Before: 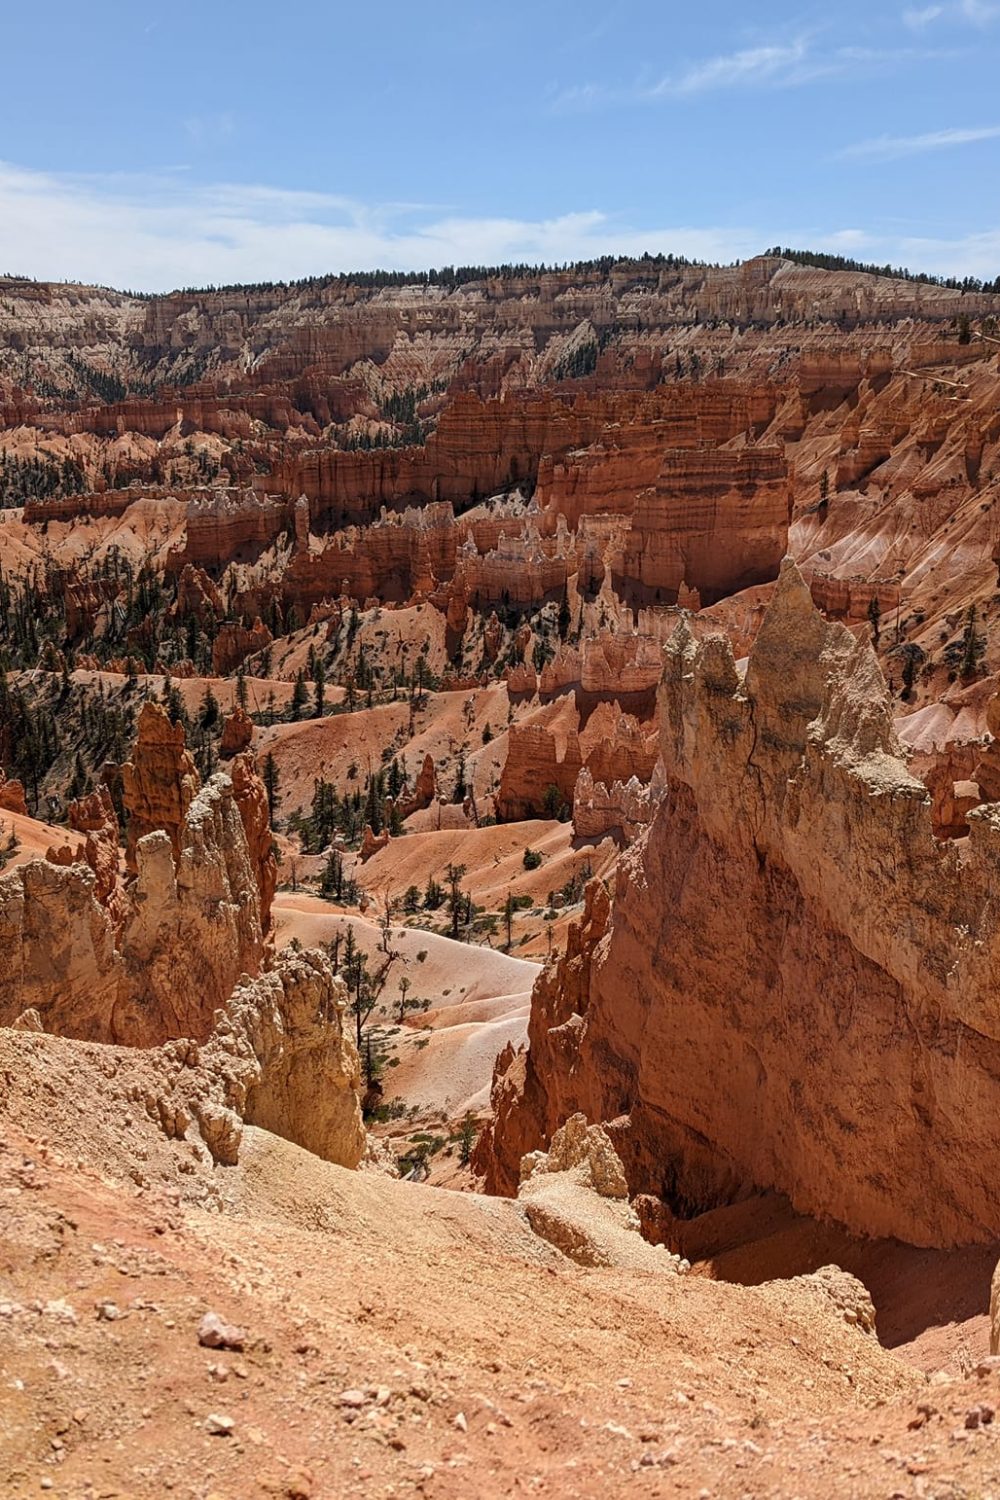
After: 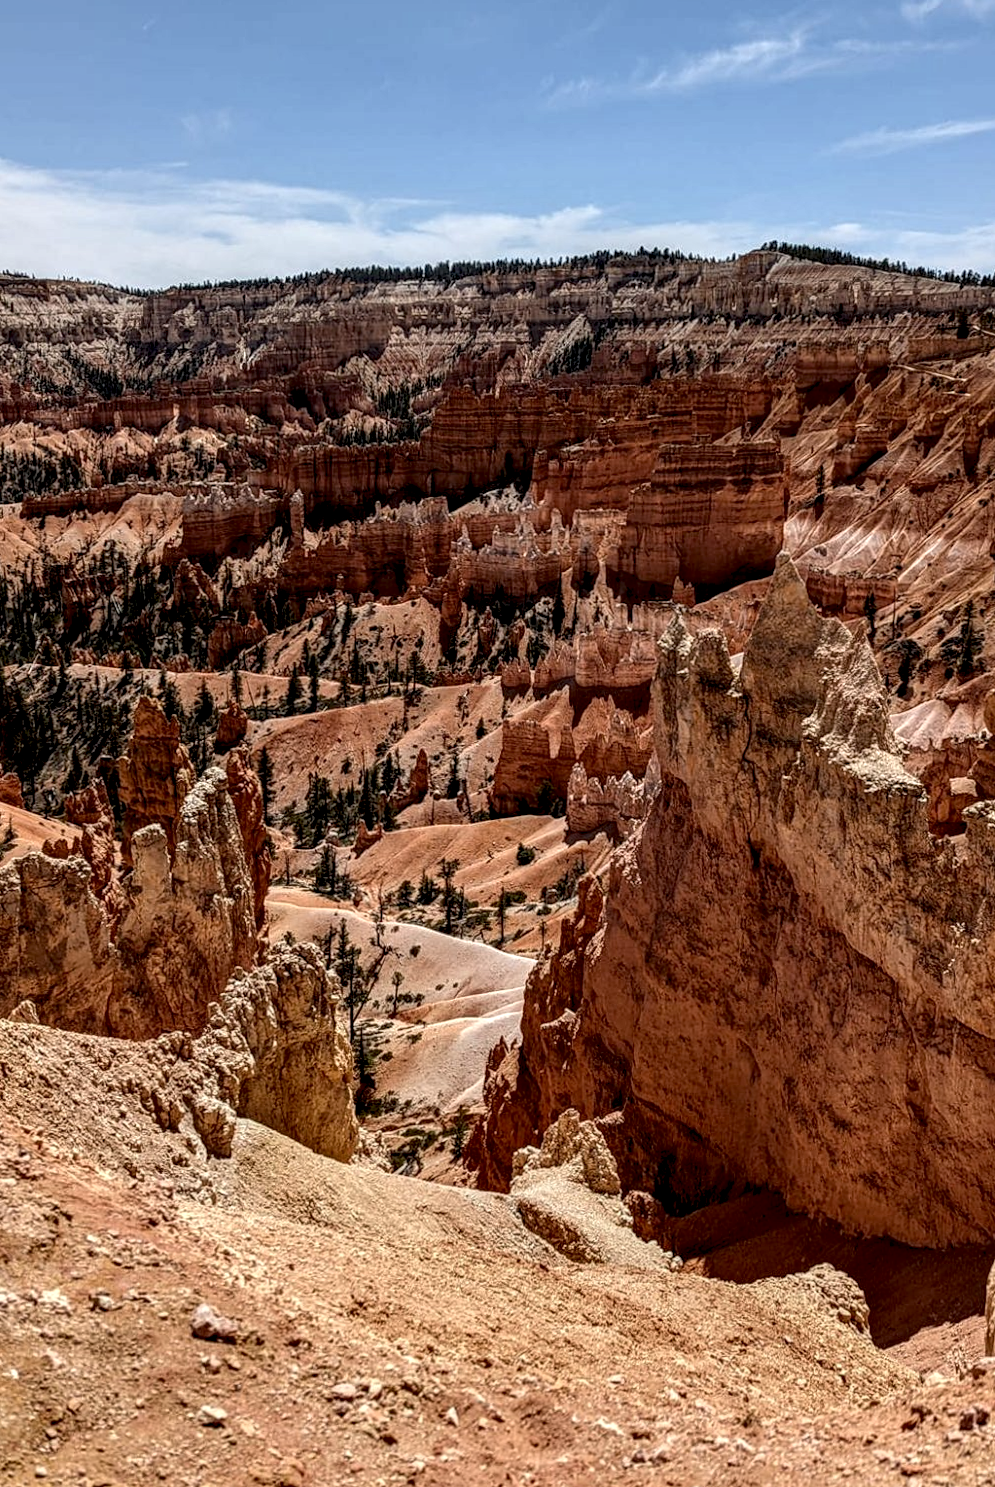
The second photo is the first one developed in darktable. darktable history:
exposure: black level correction 0.006, exposure -0.226 EV, compensate highlight preservation false
local contrast: highlights 19%, detail 186%
rotate and perspective: rotation 0.192°, lens shift (horizontal) -0.015, crop left 0.005, crop right 0.996, crop top 0.006, crop bottom 0.99
